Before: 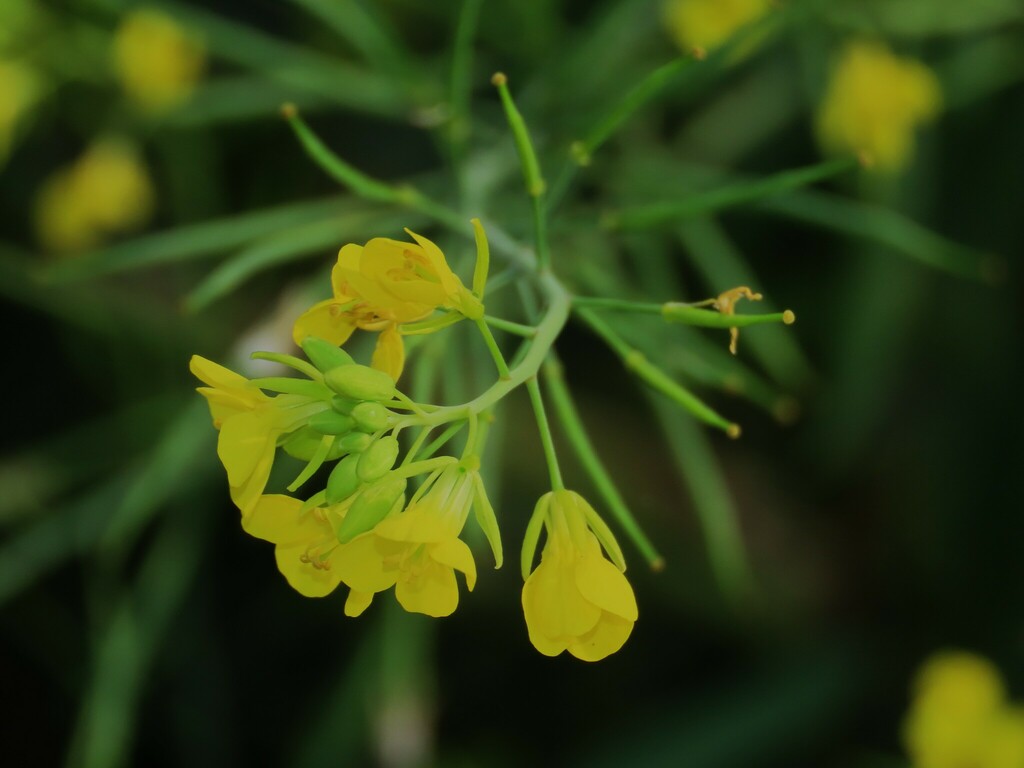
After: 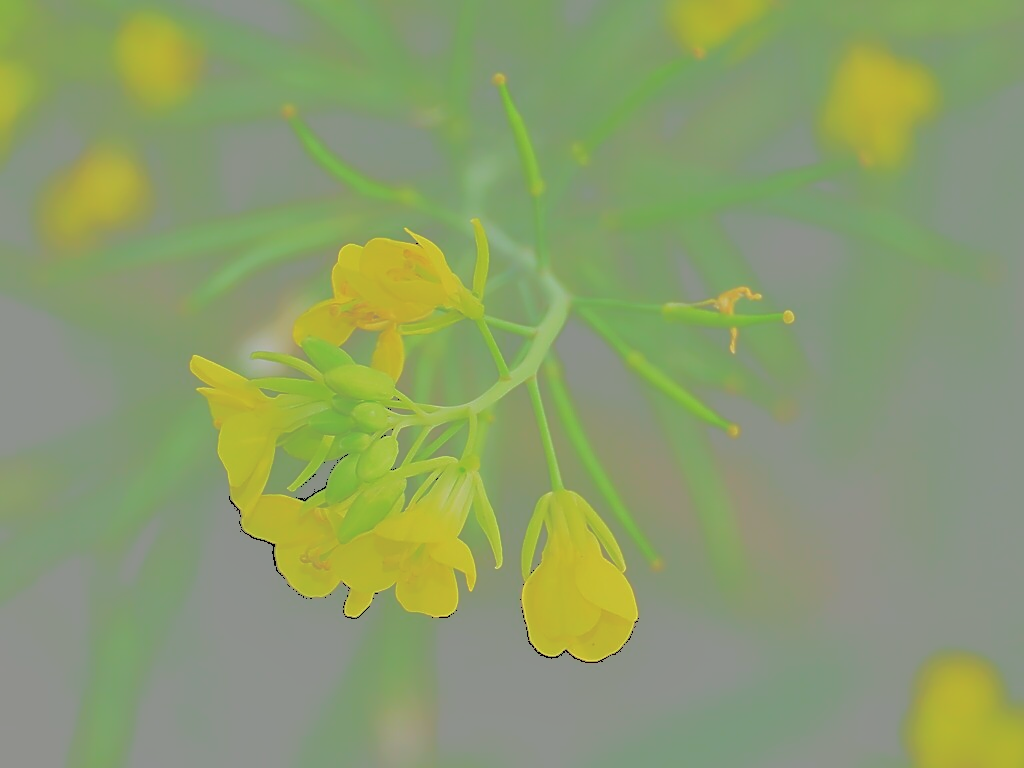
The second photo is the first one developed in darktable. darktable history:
local contrast: mode bilateral grid, contrast 21, coarseness 50, detail 119%, midtone range 0.2
sharpen: radius 1.362, amount 1.252, threshold 0.798
tone curve: curves: ch0 [(0, 0) (0.003, 0.6) (0.011, 0.6) (0.025, 0.601) (0.044, 0.601) (0.069, 0.601) (0.1, 0.601) (0.136, 0.602) (0.177, 0.605) (0.224, 0.609) (0.277, 0.615) (0.335, 0.625) (0.399, 0.633) (0.468, 0.654) (0.543, 0.676) (0.623, 0.71) (0.709, 0.753) (0.801, 0.802) (0.898, 0.85) (1, 1)], color space Lab, independent channels, preserve colors none
